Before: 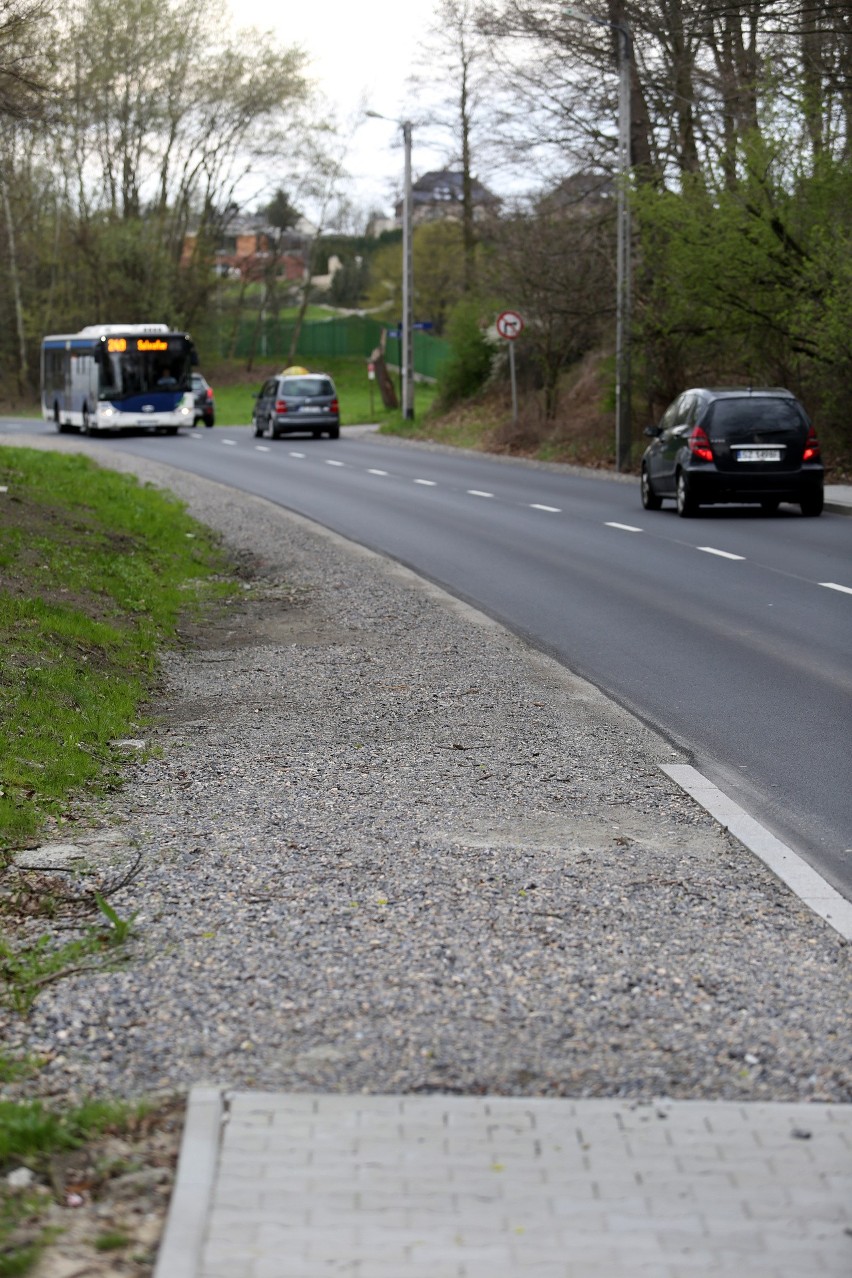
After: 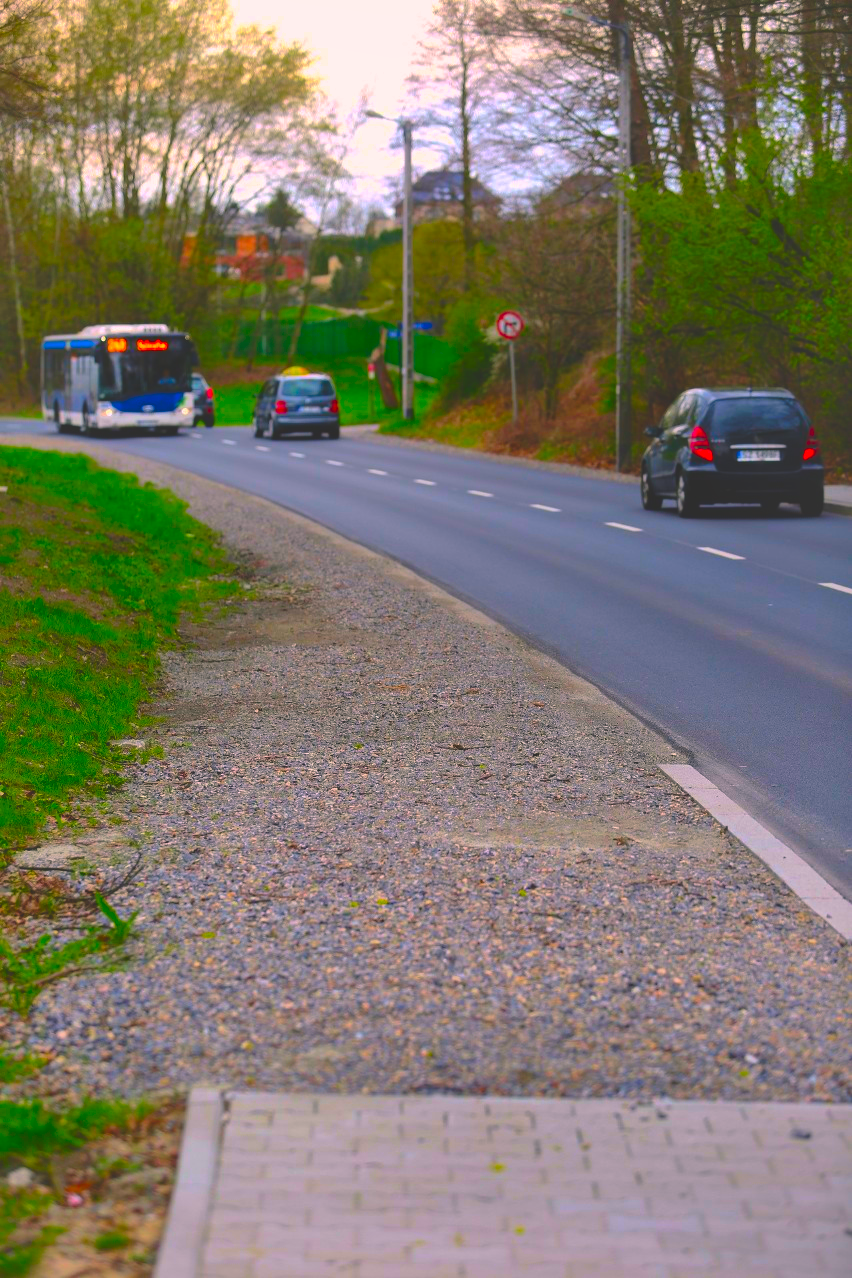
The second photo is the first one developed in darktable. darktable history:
shadows and highlights: on, module defaults
tone curve: curves: ch0 [(0, 0) (0.003, 0.126) (0.011, 0.129) (0.025, 0.133) (0.044, 0.143) (0.069, 0.155) (0.1, 0.17) (0.136, 0.189) (0.177, 0.217) (0.224, 0.25) (0.277, 0.293) (0.335, 0.346) (0.399, 0.398) (0.468, 0.456) (0.543, 0.517) (0.623, 0.583) (0.709, 0.659) (0.801, 0.756) (0.898, 0.856) (1, 1)], preserve colors none
color balance rgb: highlights gain › chroma 0.928%, highlights gain › hue 24.85°, global offset › luminance 0.759%, perceptual saturation grading › global saturation 10.23%, global vibrance 20%
color correction: highlights b* 0.062, saturation 2.95
